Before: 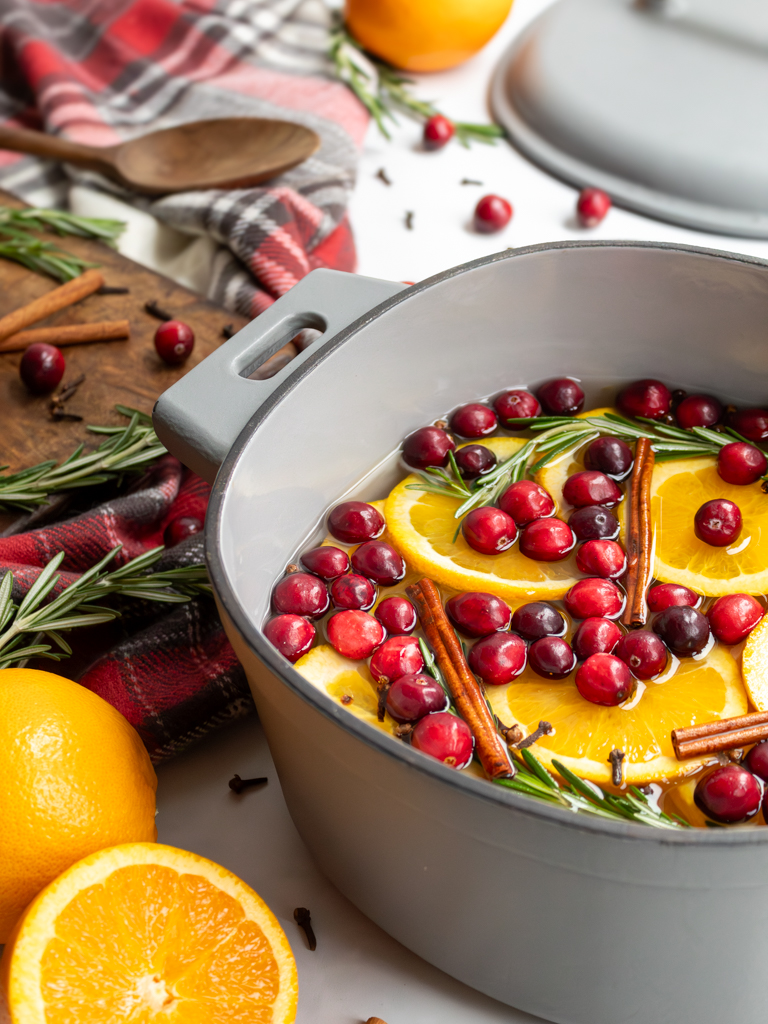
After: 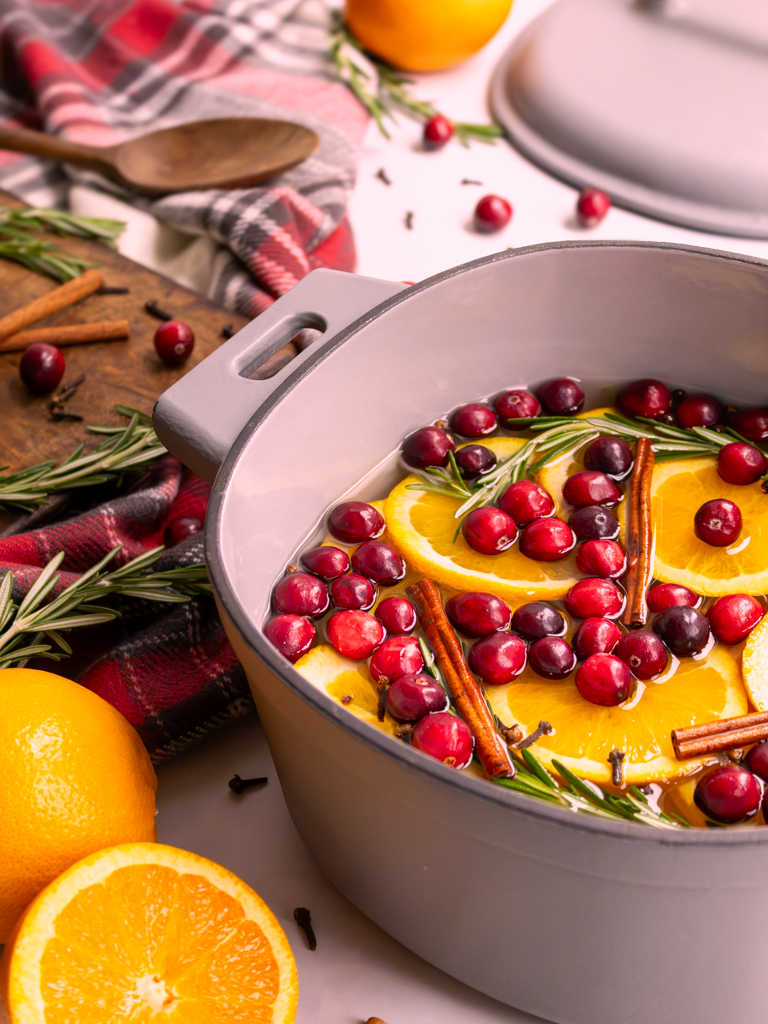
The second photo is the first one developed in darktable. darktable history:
color correction: highlights a* 17.88, highlights b* 18.79
white balance: red 0.967, blue 1.119, emerald 0.756
